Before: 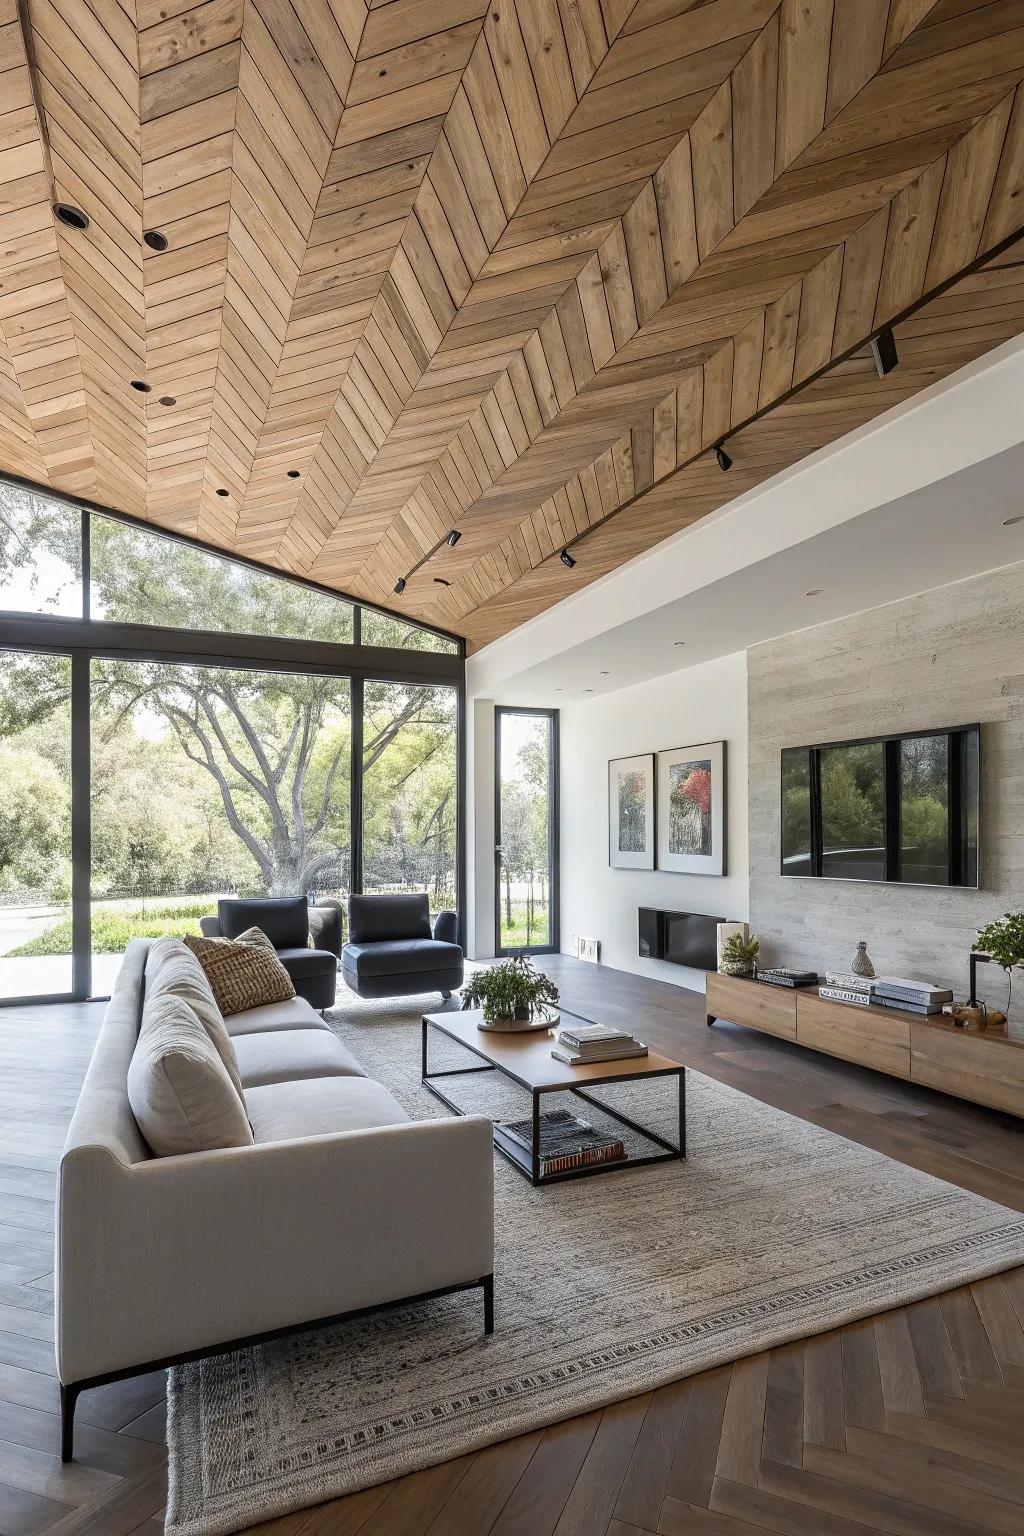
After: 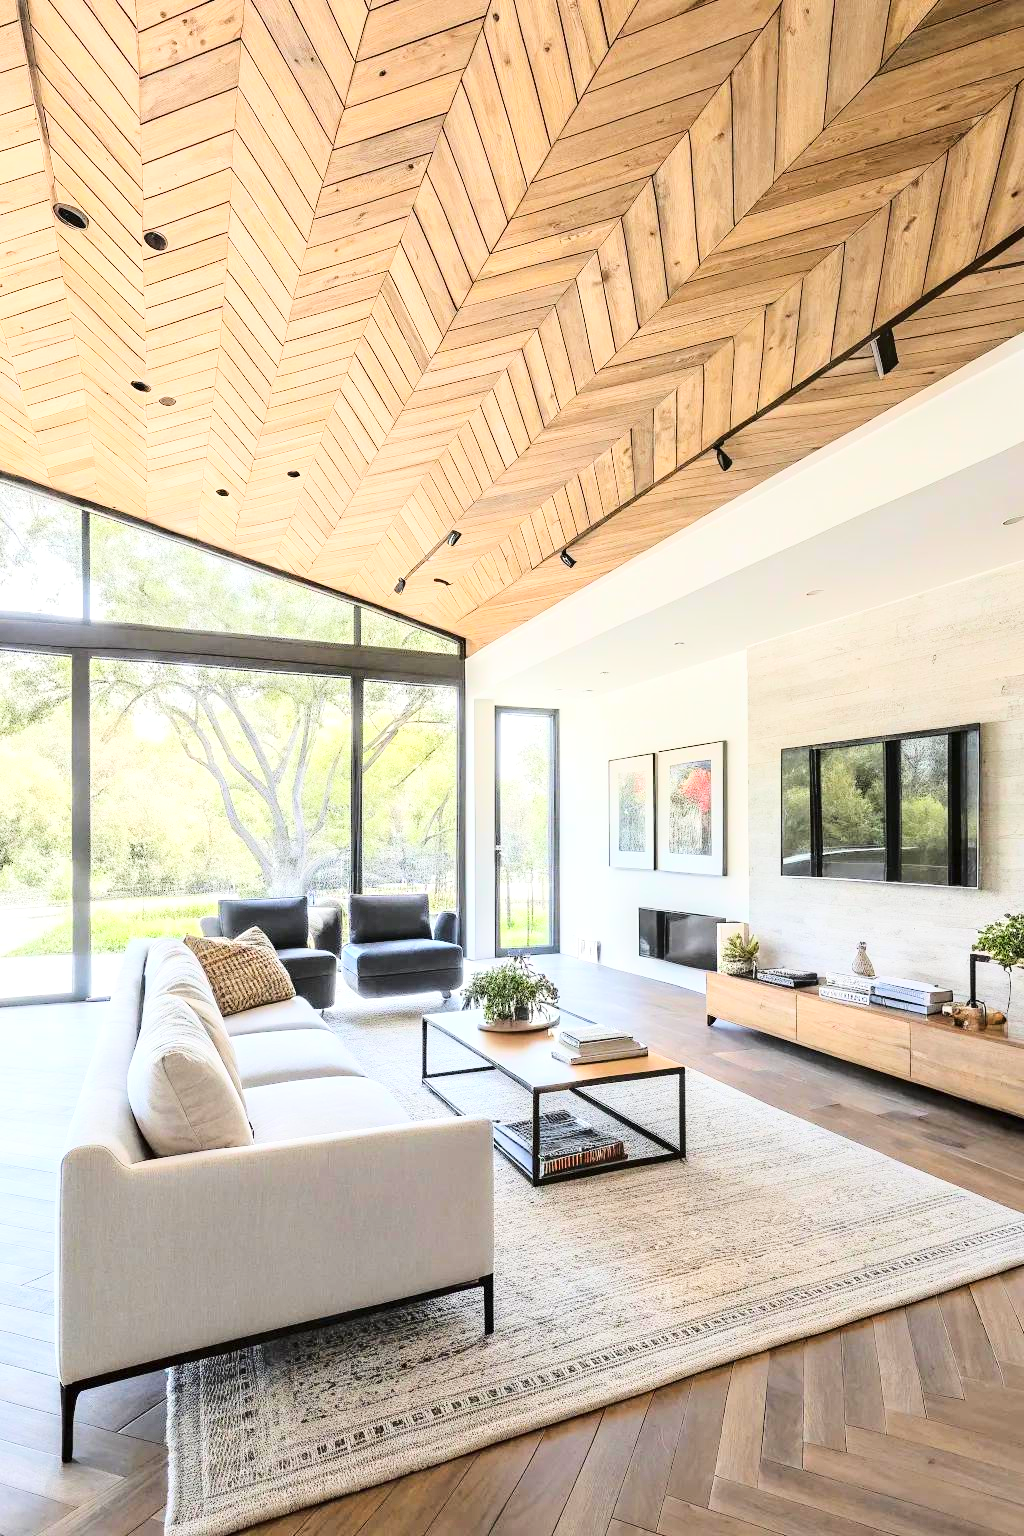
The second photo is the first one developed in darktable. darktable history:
tone equalizer: -8 EV 1.03 EV, -7 EV 1.02 EV, -6 EV 1.03 EV, -5 EV 0.976 EV, -4 EV 1.02 EV, -3 EV 0.728 EV, -2 EV 0.509 EV, -1 EV 0.249 EV, edges refinement/feathering 500, mask exposure compensation -1.57 EV, preserve details no
base curve: curves: ch0 [(0, 0) (0.032, 0.037) (0.105, 0.228) (0.435, 0.76) (0.856, 0.983) (1, 1)]
